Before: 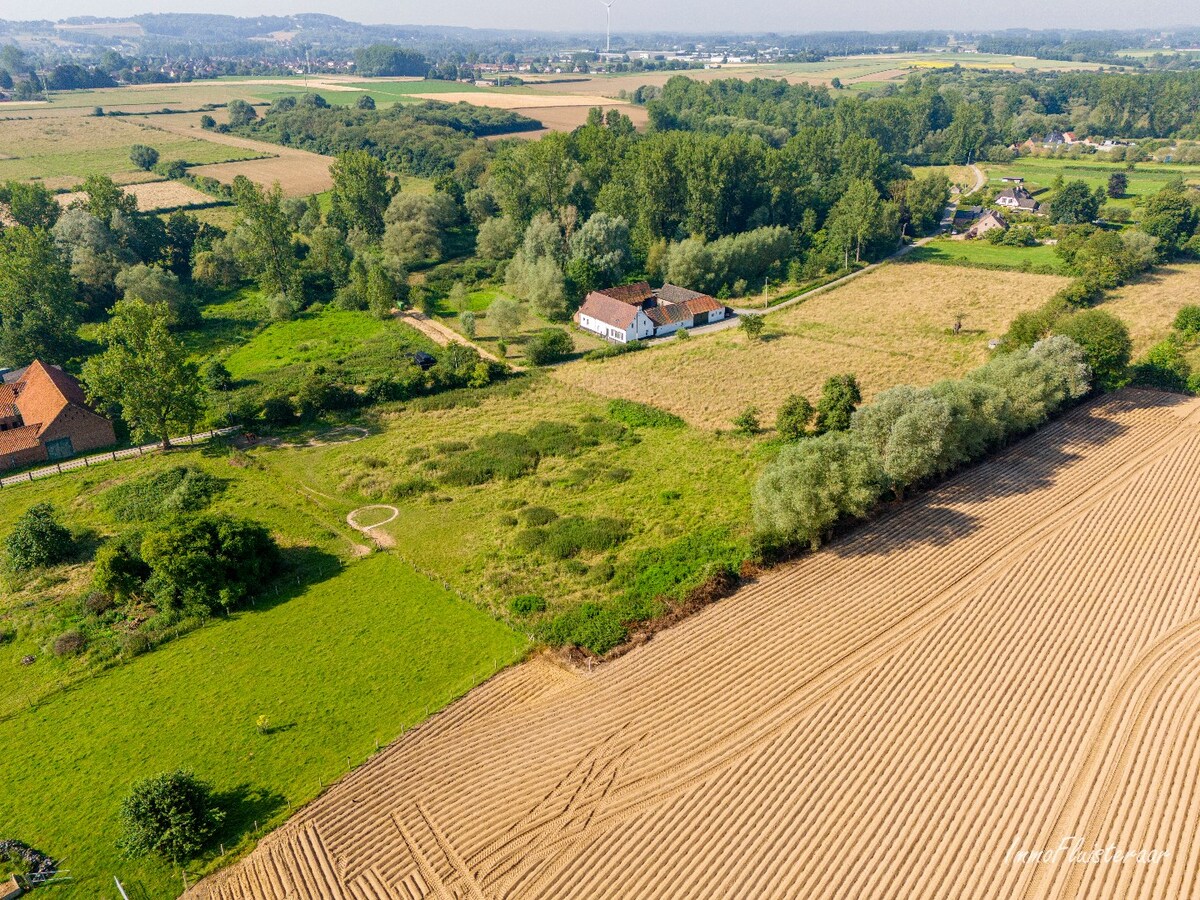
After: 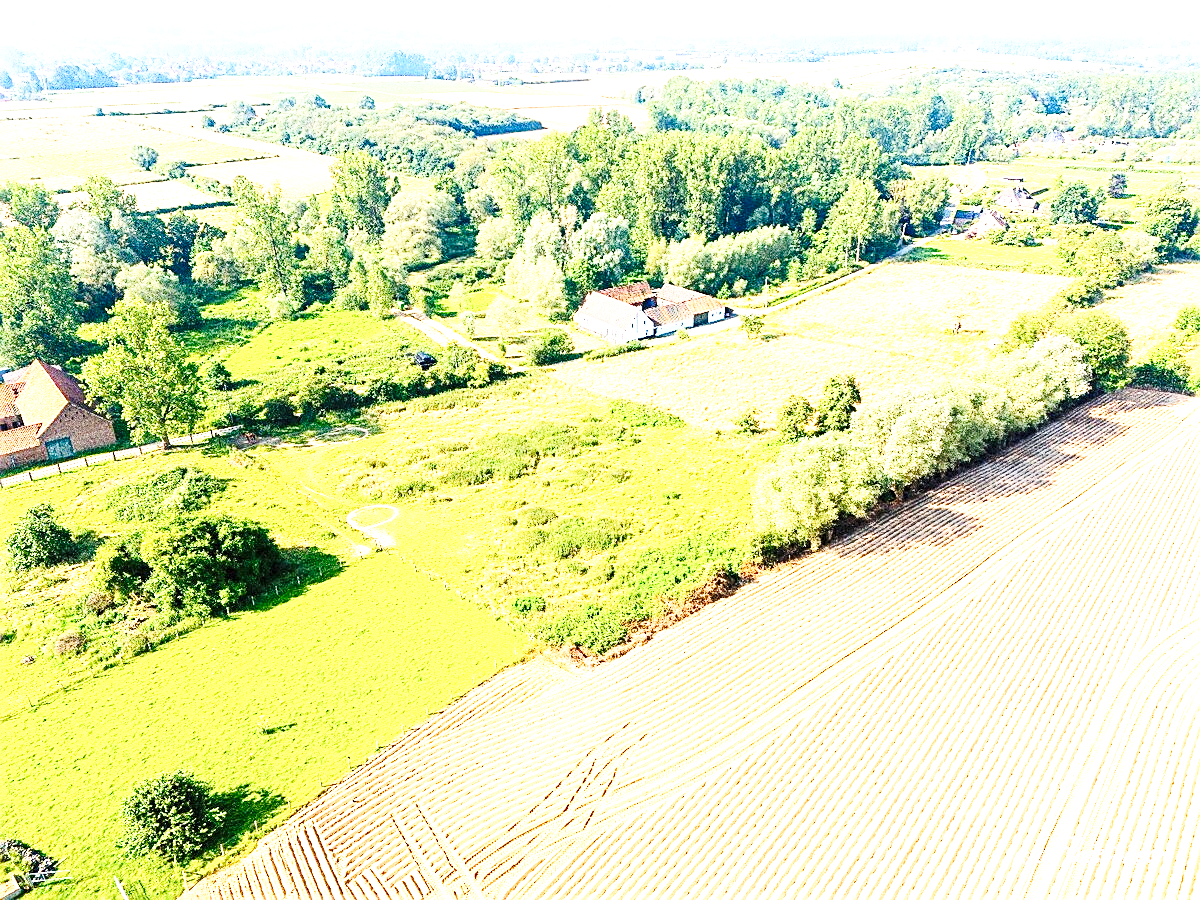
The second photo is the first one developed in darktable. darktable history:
shadows and highlights: shadows -0.227, highlights 41.42
sharpen: on, module defaults
exposure: black level correction 0, exposure 1.677 EV, compensate highlight preservation false
base curve: curves: ch0 [(0, 0) (0.028, 0.03) (0.121, 0.232) (0.46, 0.748) (0.859, 0.968) (1, 1)], preserve colors none
